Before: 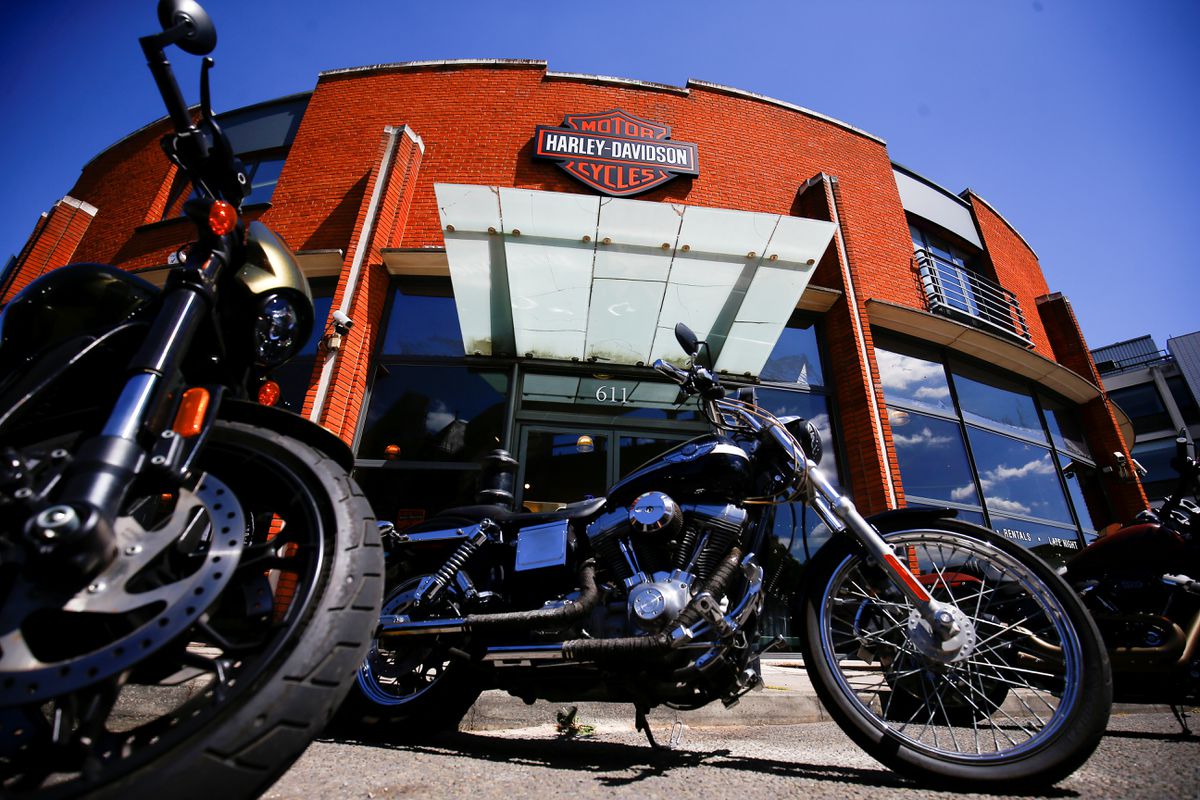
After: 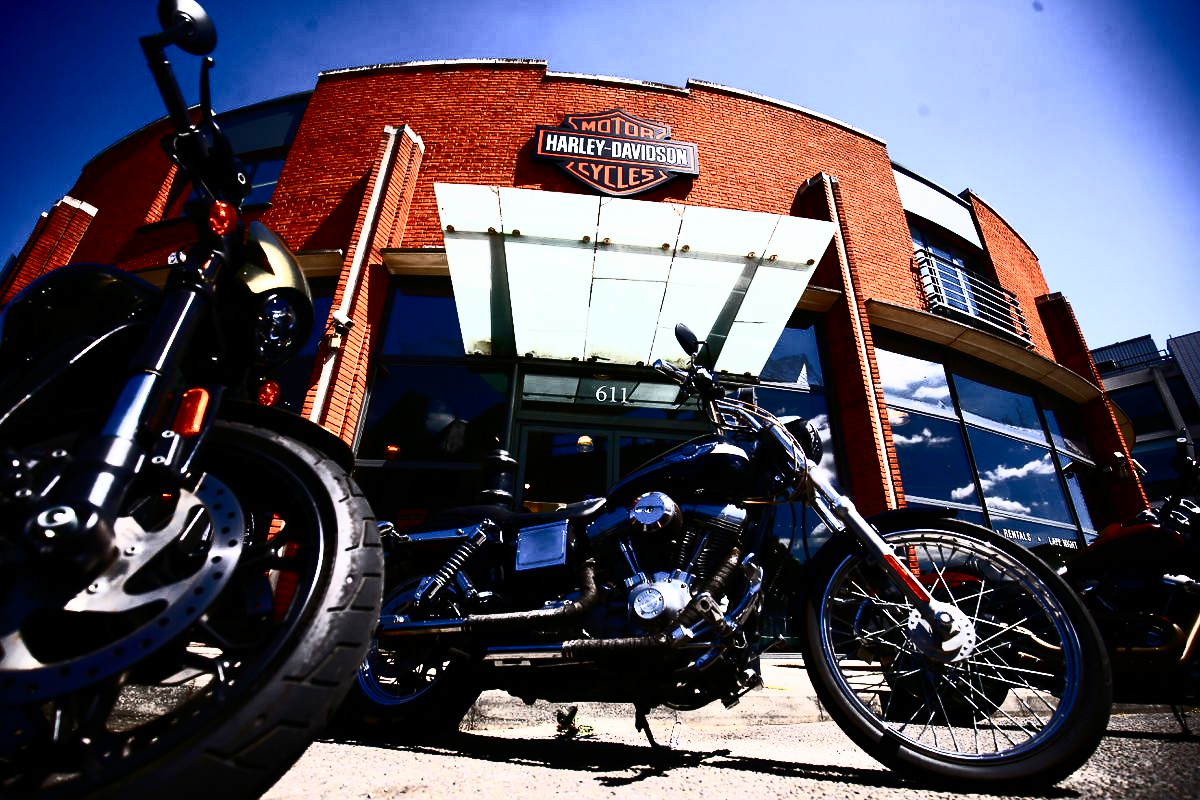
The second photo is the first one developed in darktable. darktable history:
contrast brightness saturation: contrast 0.93, brightness 0.2
white balance: emerald 1
